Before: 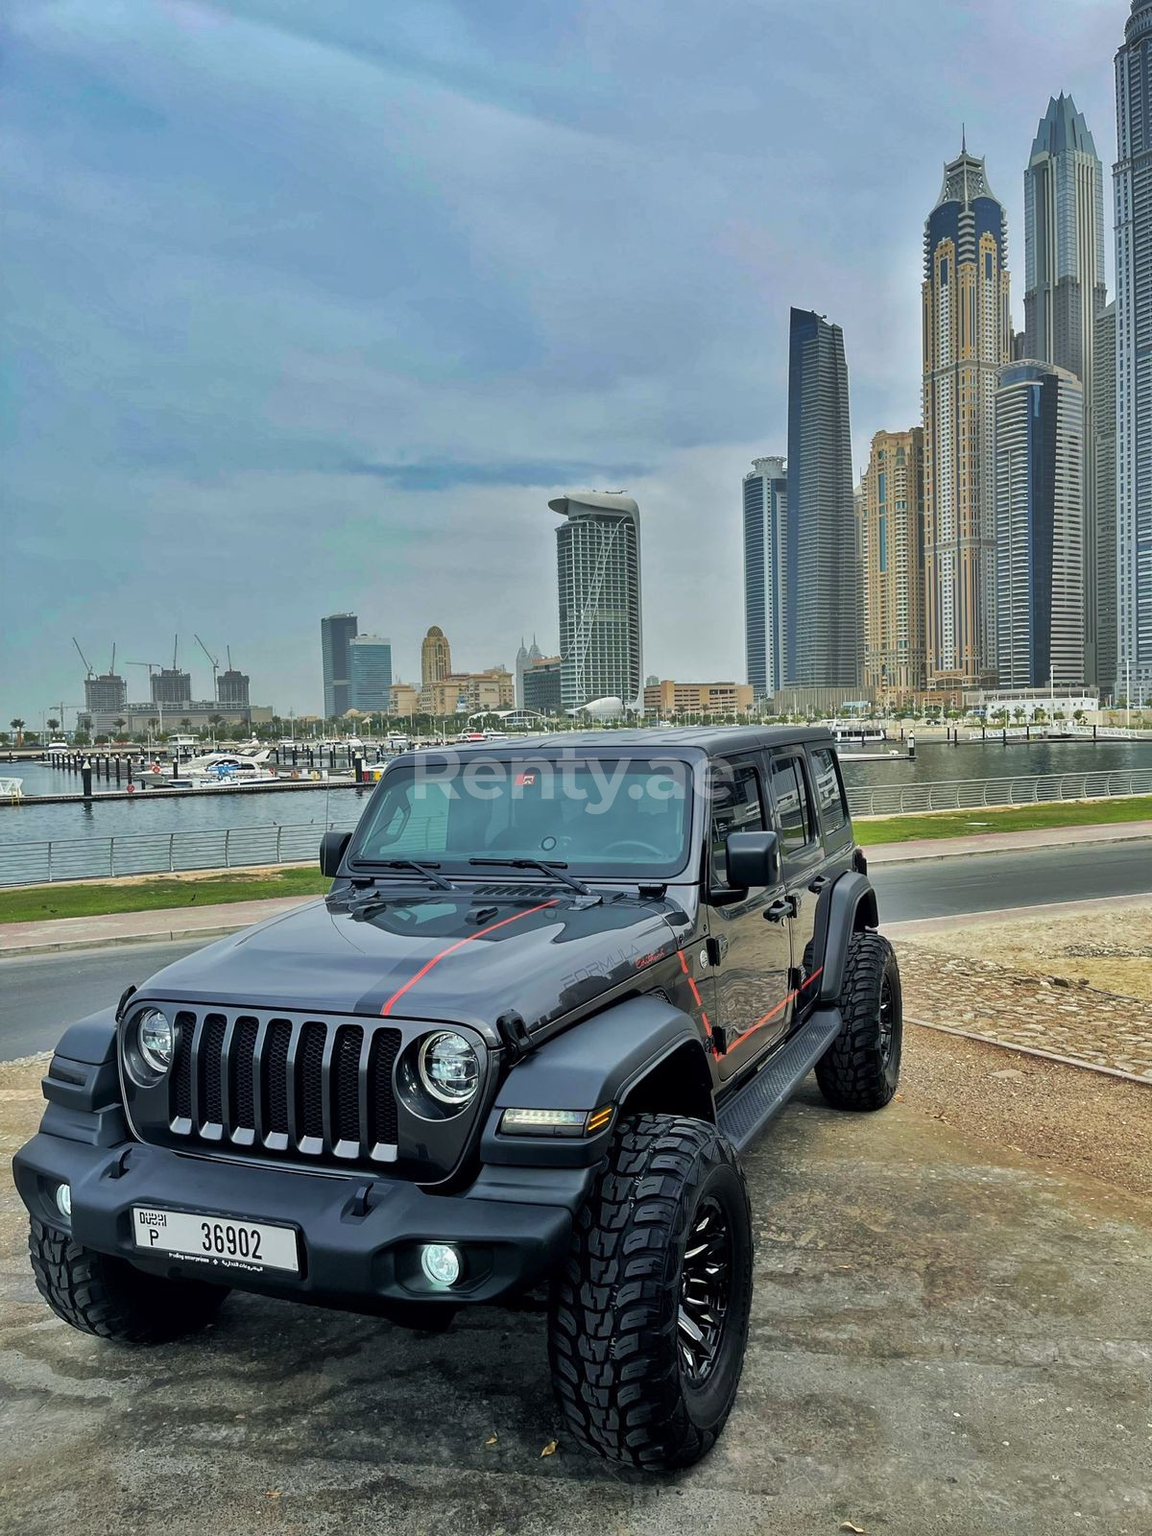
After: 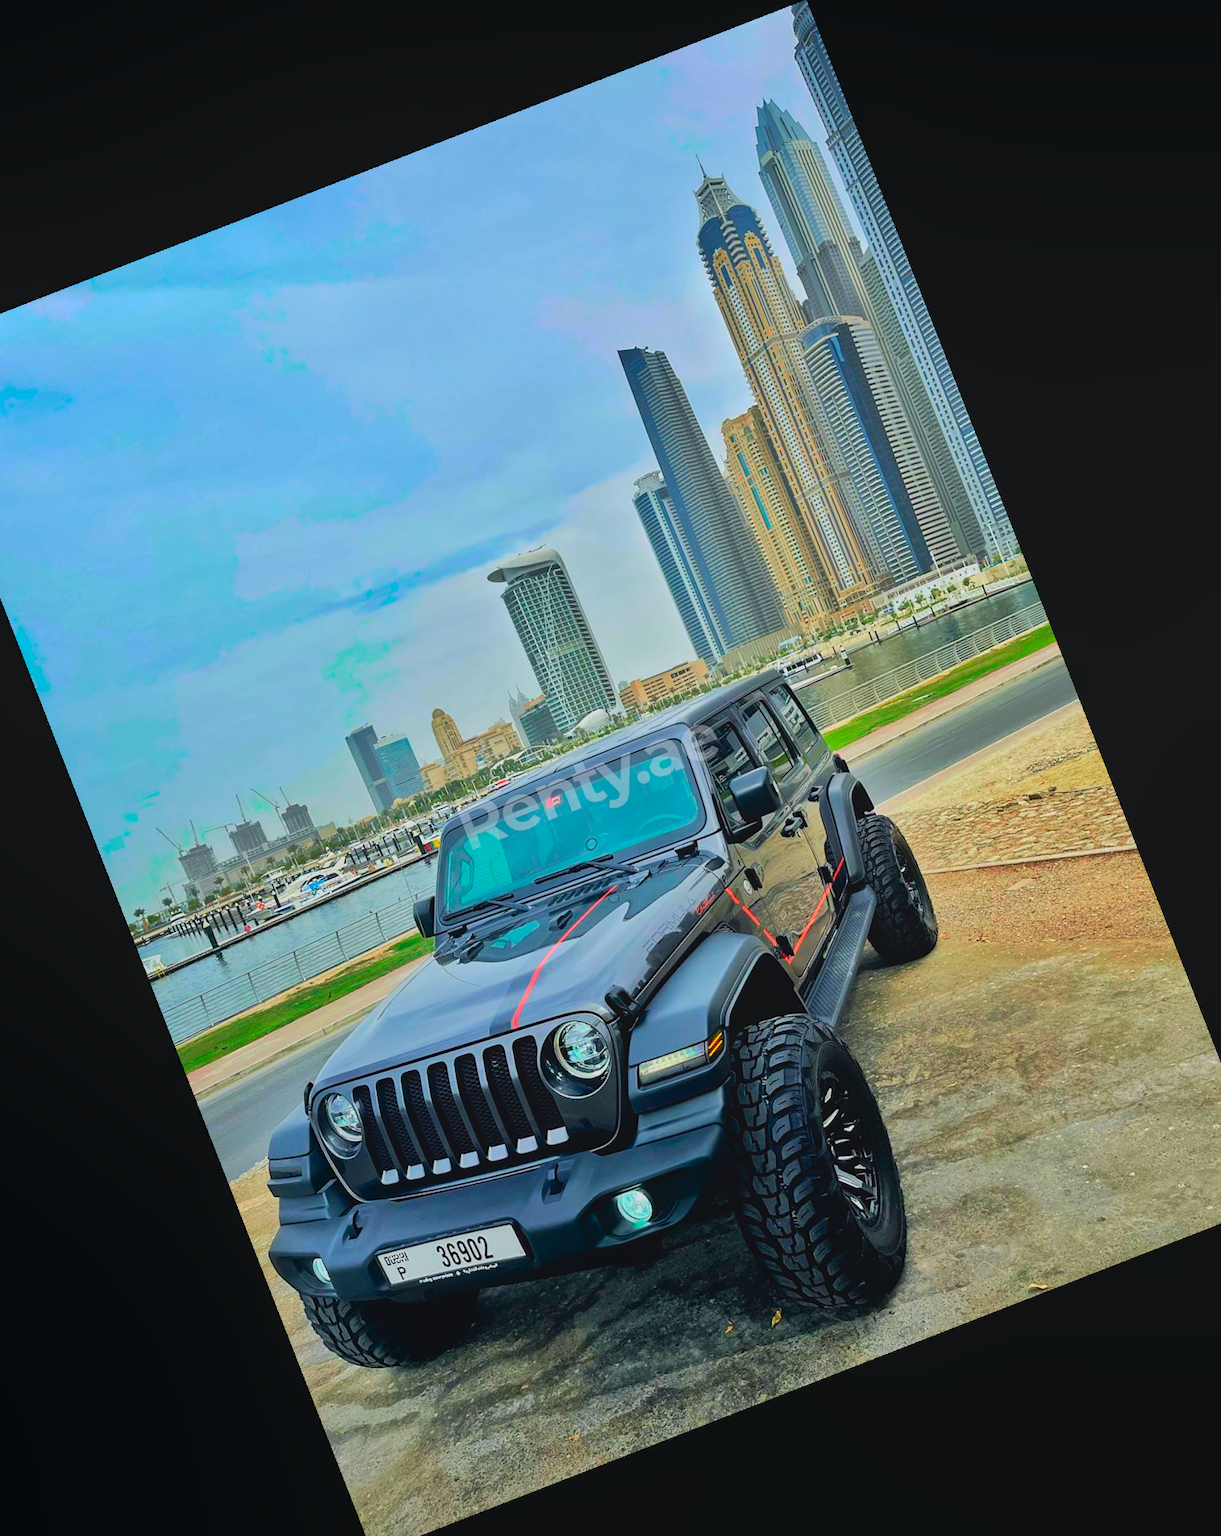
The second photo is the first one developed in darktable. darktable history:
local contrast: highlights 68%, shadows 66%, detail 83%, midtone range 0.322
crop and rotate: angle 21.3°, left 6.968%, right 3.831%, bottom 1.096%
color balance rgb: highlights gain › chroma 0.245%, highlights gain › hue 332.49°, perceptual saturation grading › global saturation 25.421%, global vibrance 20%
tone curve: curves: ch0 [(0, 0) (0.051, 0.027) (0.096, 0.071) (0.219, 0.248) (0.428, 0.52) (0.596, 0.713) (0.727, 0.823) (0.859, 0.924) (1, 1)]; ch1 [(0, 0) (0.1, 0.038) (0.318, 0.221) (0.413, 0.325) (0.443, 0.412) (0.483, 0.474) (0.503, 0.501) (0.516, 0.515) (0.548, 0.575) (0.561, 0.596) (0.594, 0.647) (0.666, 0.701) (1, 1)]; ch2 [(0, 0) (0.453, 0.435) (0.479, 0.476) (0.504, 0.5) (0.52, 0.526) (0.557, 0.585) (0.583, 0.608) (0.824, 0.815) (1, 1)], color space Lab, independent channels, preserve colors none
